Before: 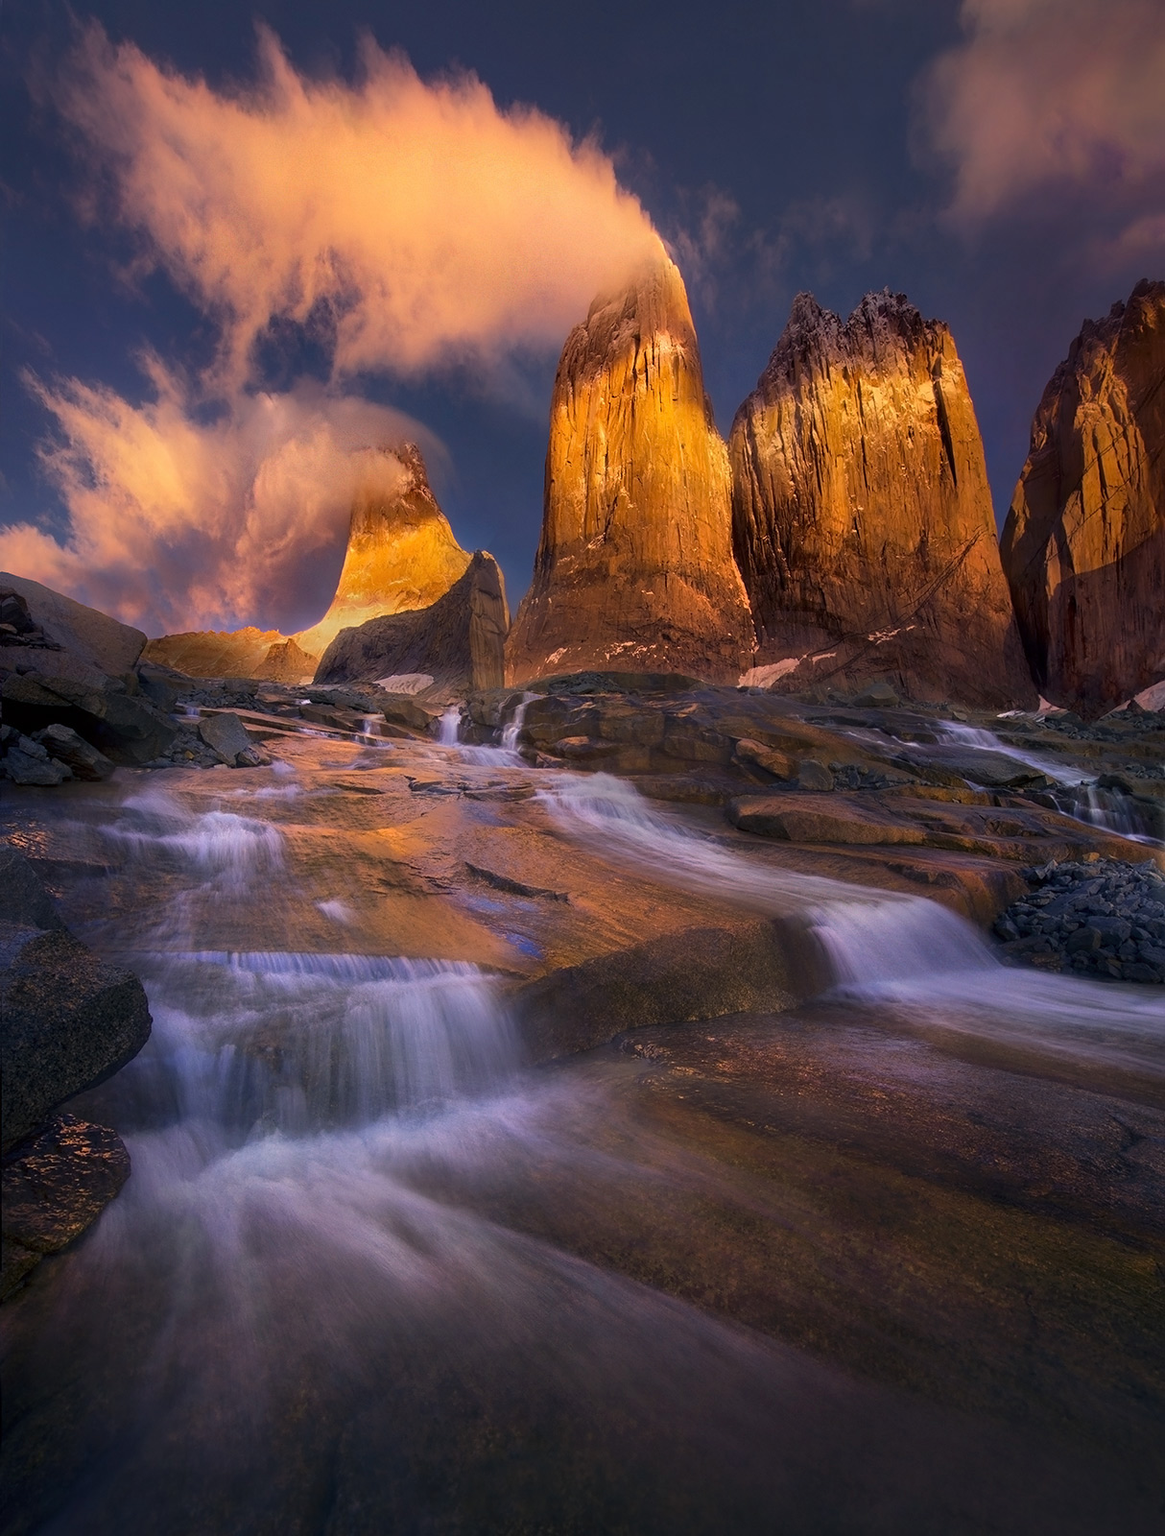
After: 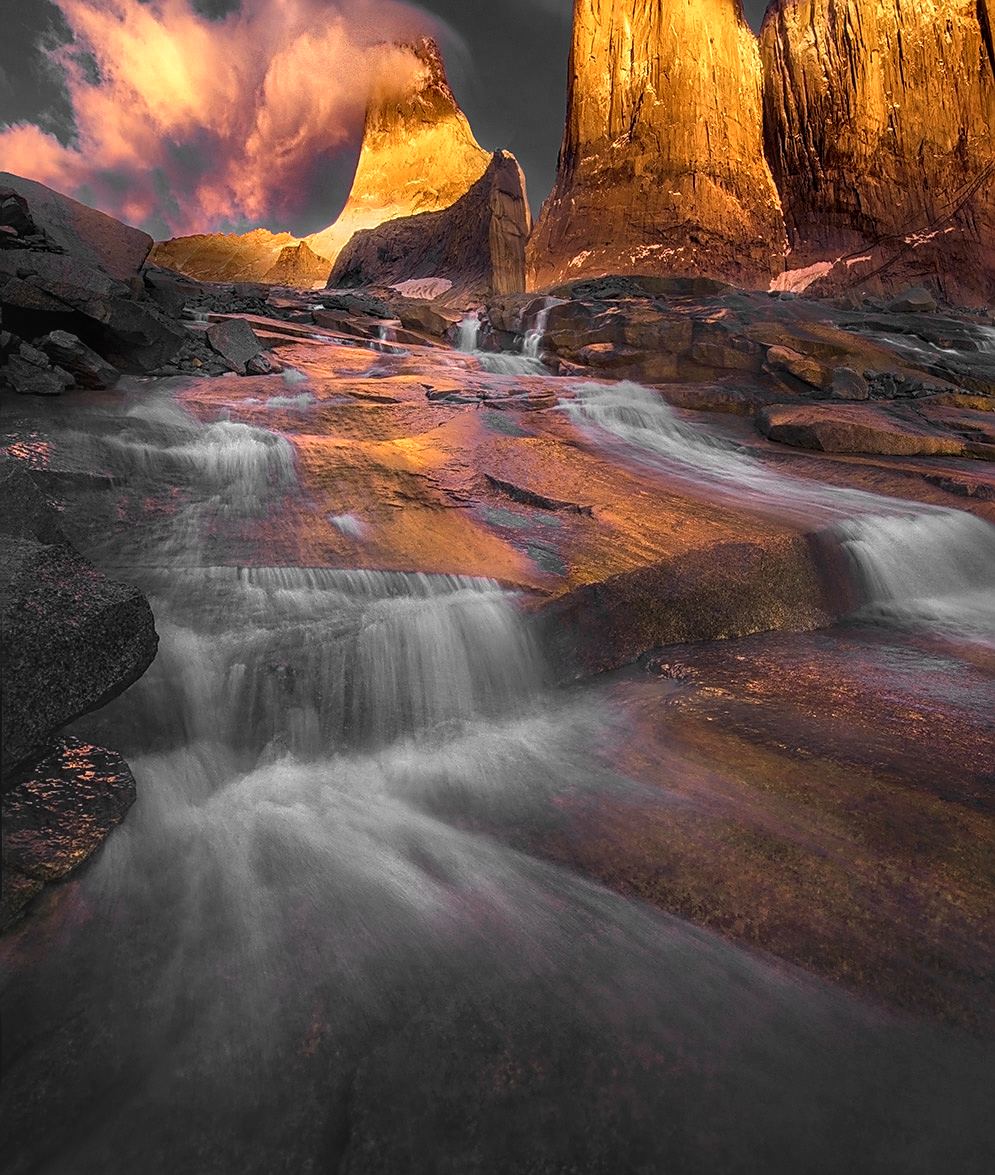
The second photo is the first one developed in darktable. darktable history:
contrast brightness saturation: contrast -0.28
sharpen: on, module defaults
local contrast: highlights 19%, detail 186%
crop: top 26.531%, right 17.959%
color balance rgb: perceptual saturation grading › global saturation 25%, global vibrance 10%
shadows and highlights: shadows -23.08, highlights 46.15, soften with gaussian
color zones: curves: ch0 [(0, 0.447) (0.184, 0.543) (0.323, 0.476) (0.429, 0.445) (0.571, 0.443) (0.714, 0.451) (0.857, 0.452) (1, 0.447)]; ch1 [(0, 0.464) (0.176, 0.46) (0.287, 0.177) (0.429, 0.002) (0.571, 0) (0.714, 0) (0.857, 0) (1, 0.464)], mix 20%
